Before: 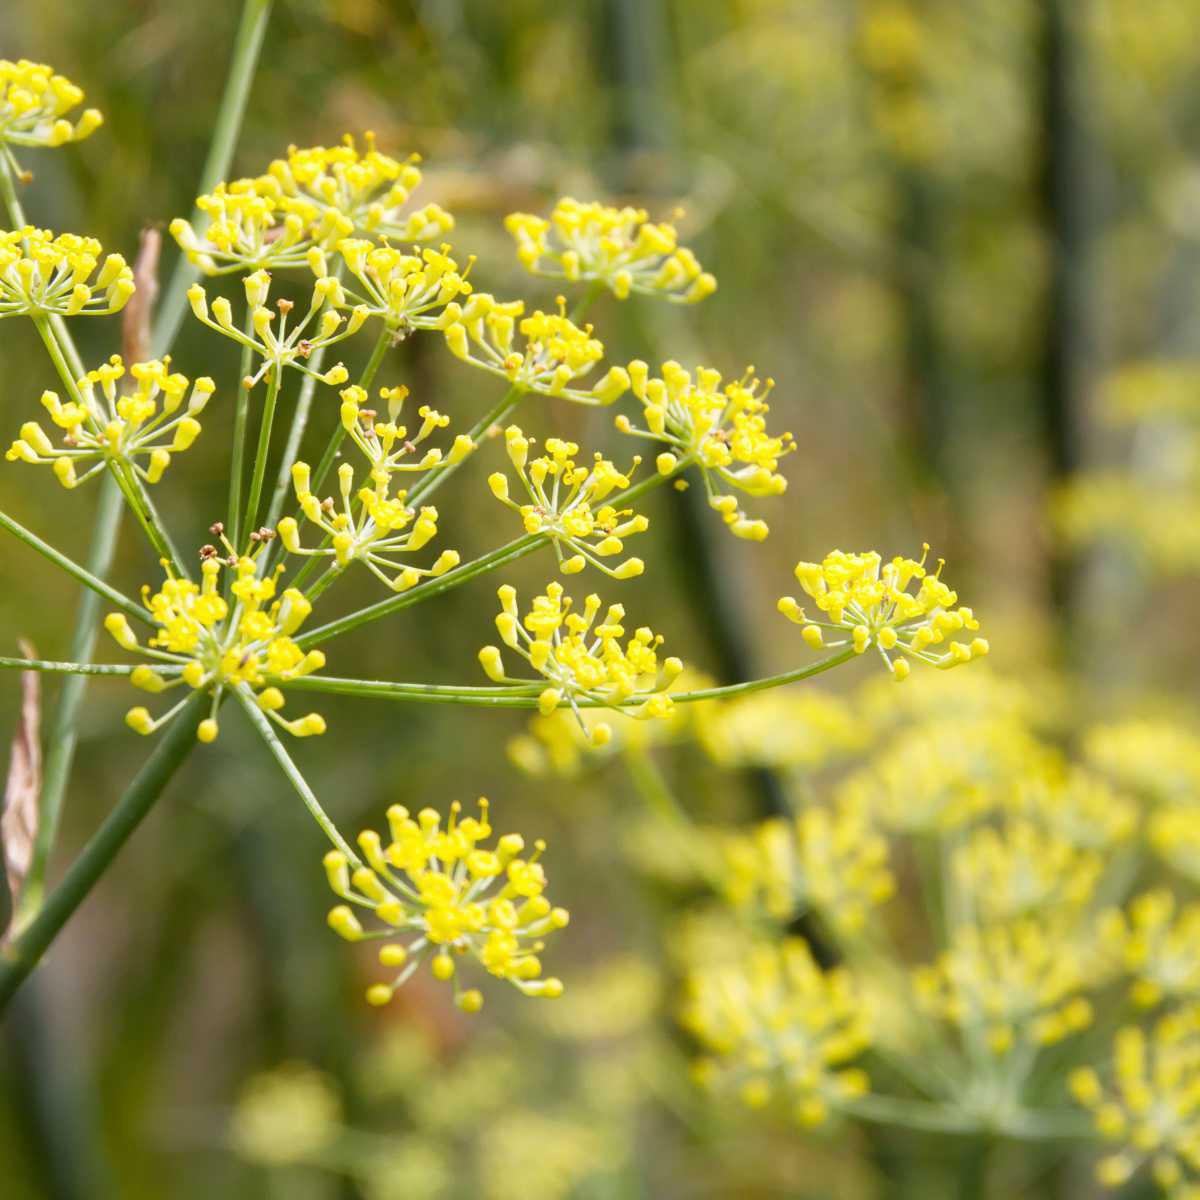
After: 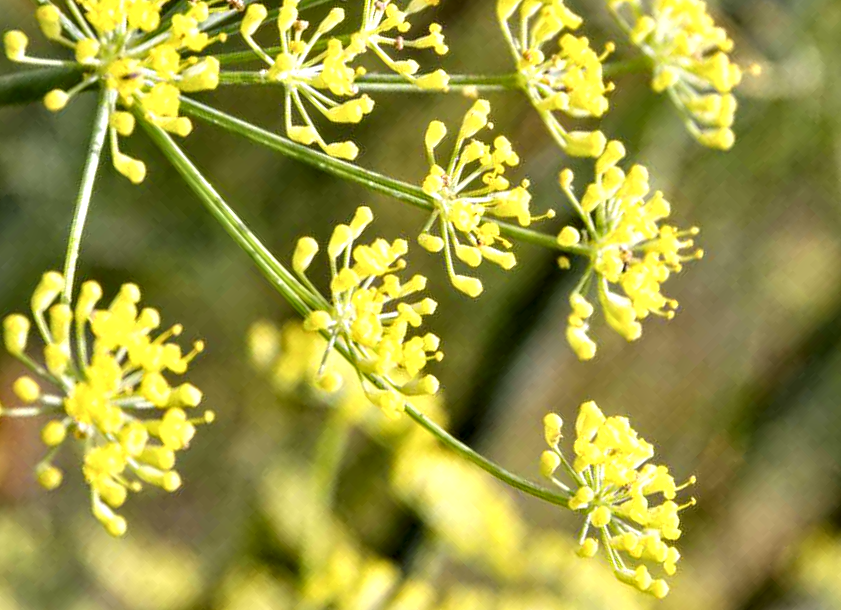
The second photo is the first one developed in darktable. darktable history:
local contrast: on, module defaults
contrast equalizer: y [[0.609, 0.611, 0.615, 0.613, 0.607, 0.603], [0.504, 0.498, 0.496, 0.499, 0.506, 0.516], [0 ×6], [0 ×6], [0 ×6]]
crop and rotate: angle -45.2°, top 16.369%, right 0.803%, bottom 11.703%
color zones: curves: ch0 [(0.068, 0.464) (0.25, 0.5) (0.48, 0.508) (0.75, 0.536) (0.886, 0.476) (0.967, 0.456)]; ch1 [(0.066, 0.456) (0.25, 0.5) (0.616, 0.508) (0.746, 0.56) (0.934, 0.444)]
